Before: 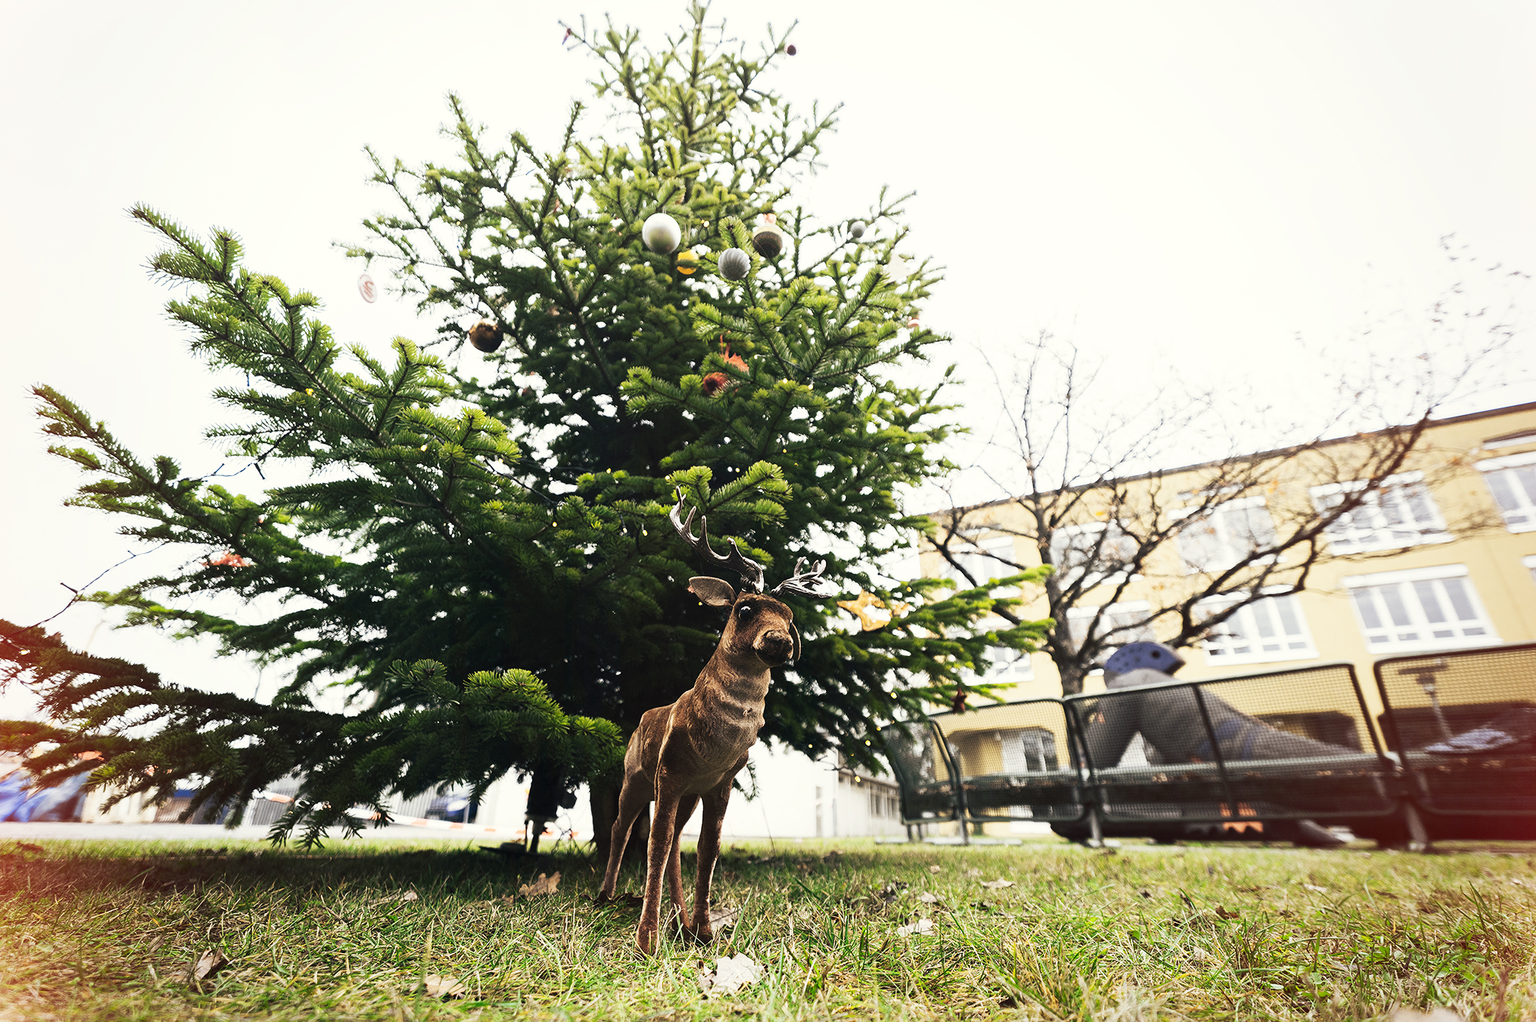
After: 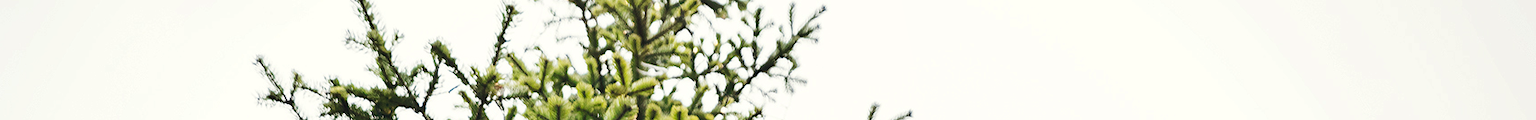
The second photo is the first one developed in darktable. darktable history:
shadows and highlights: highlights color adjustment 0%, soften with gaussian
crop and rotate: left 9.644%, top 9.491%, right 6.021%, bottom 80.509%
